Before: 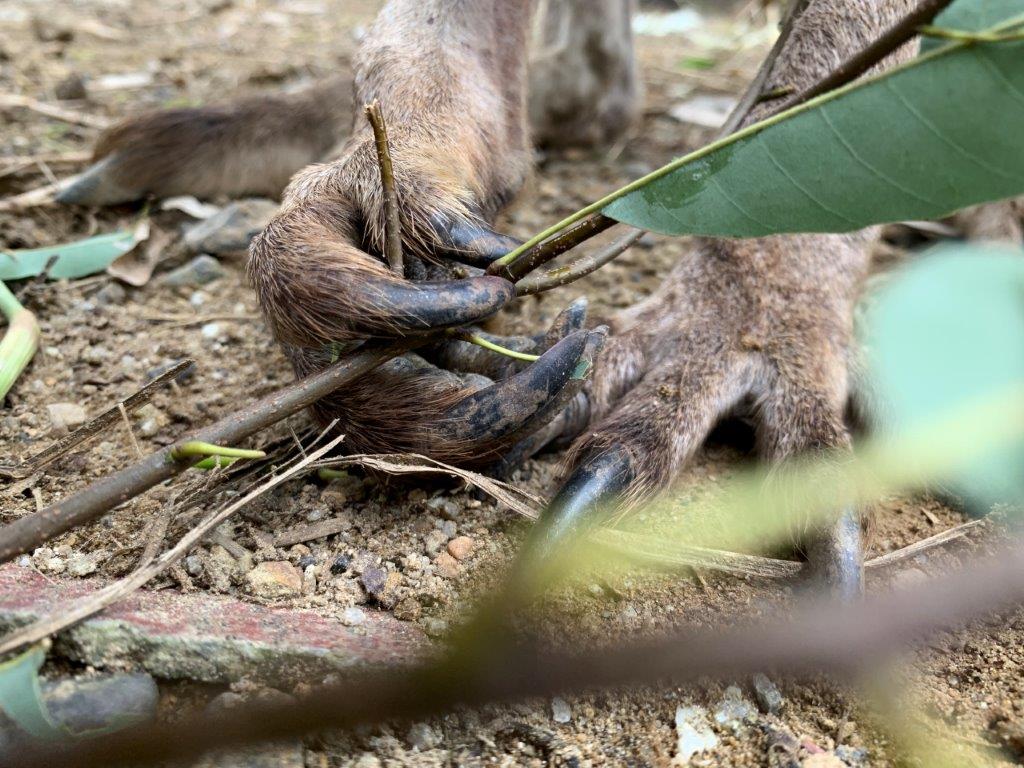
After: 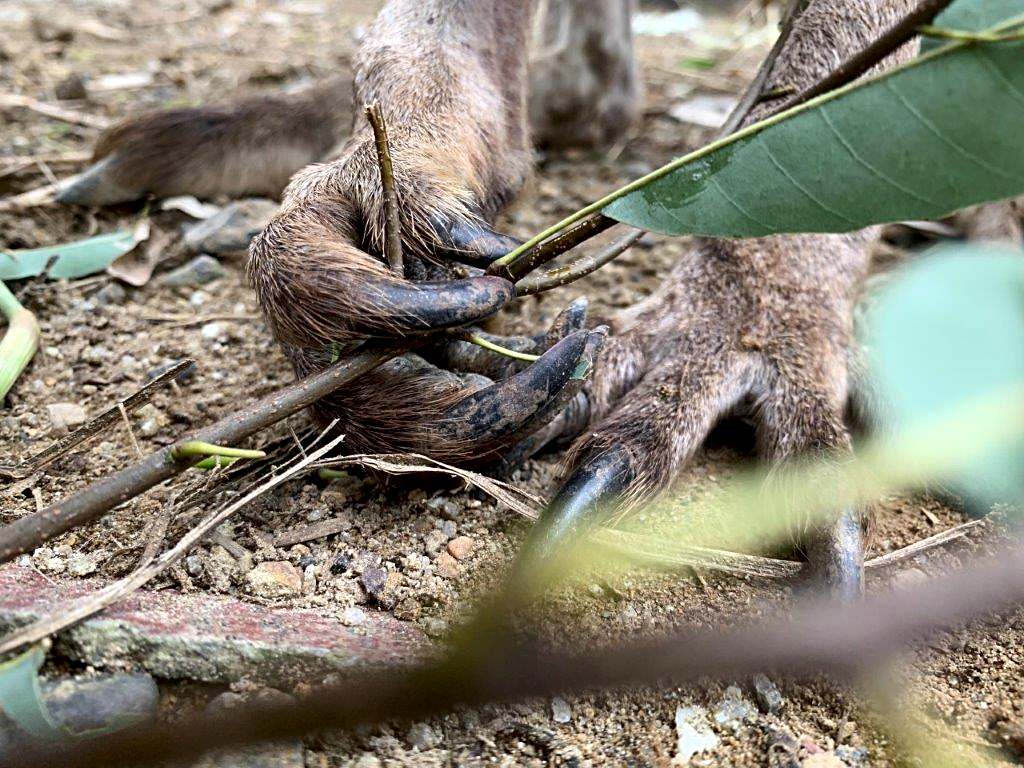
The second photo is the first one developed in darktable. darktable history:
local contrast: mode bilateral grid, contrast 20, coarseness 50, detail 150%, midtone range 0.2
white balance: red 1.004, blue 1.024
sharpen: on, module defaults
